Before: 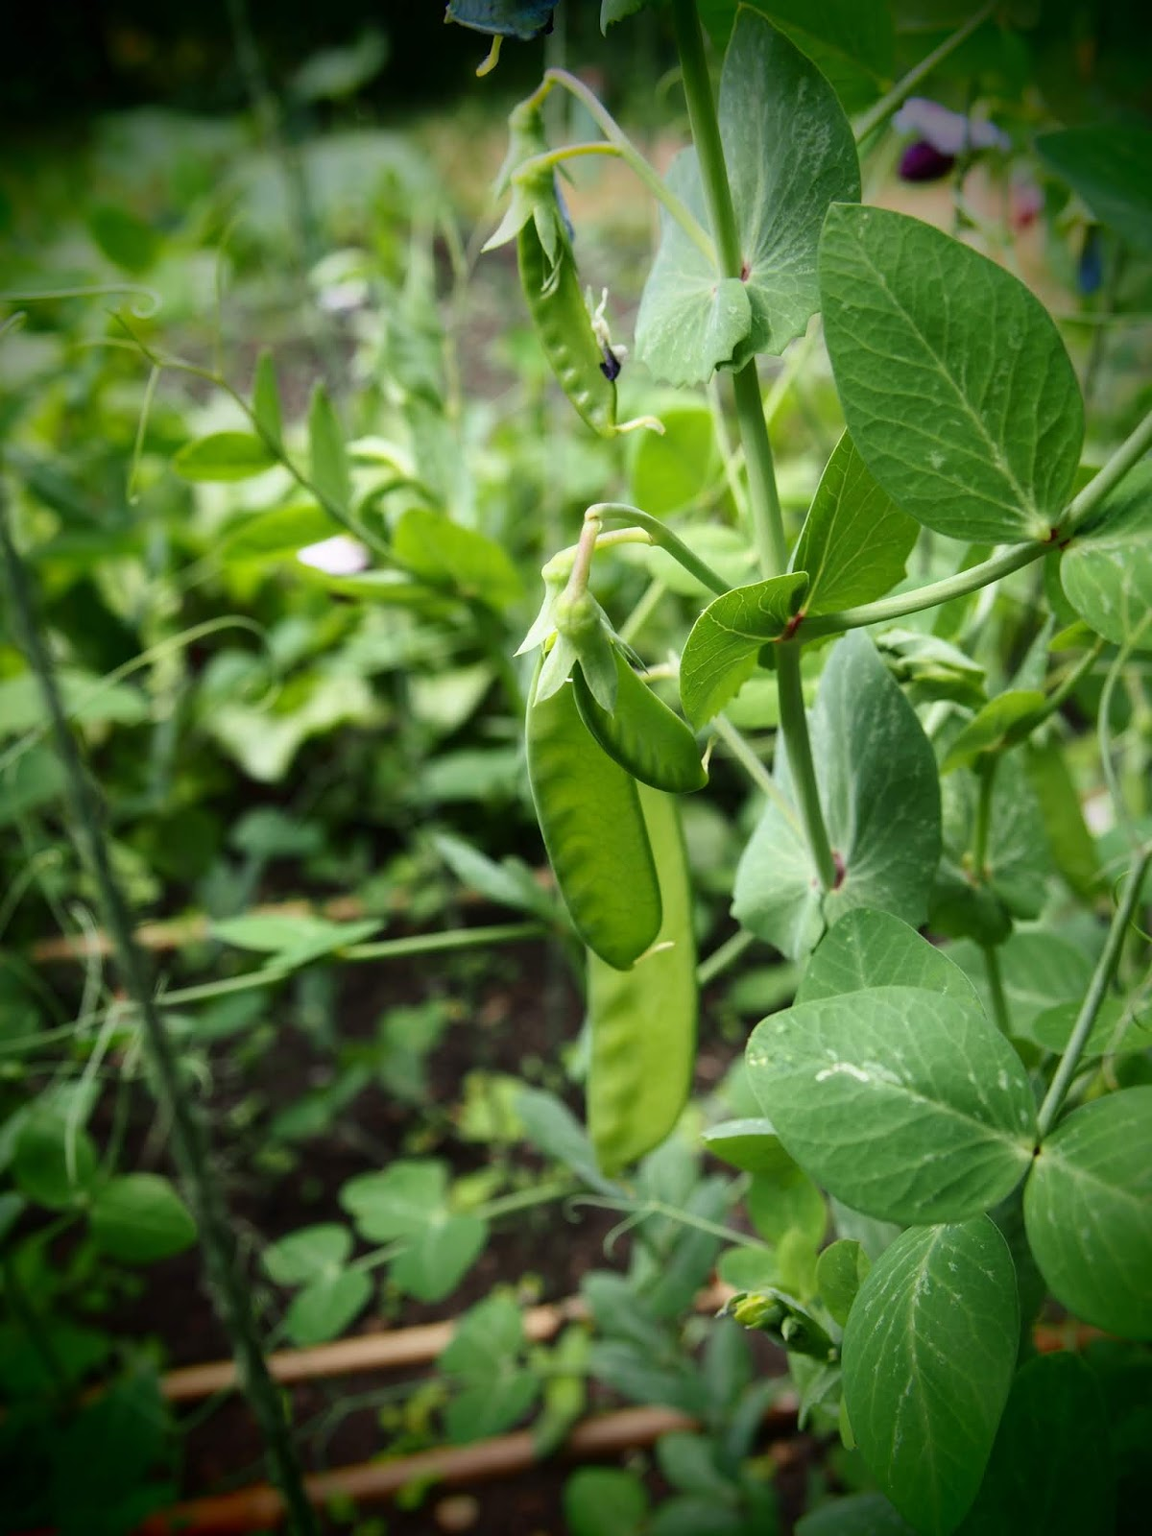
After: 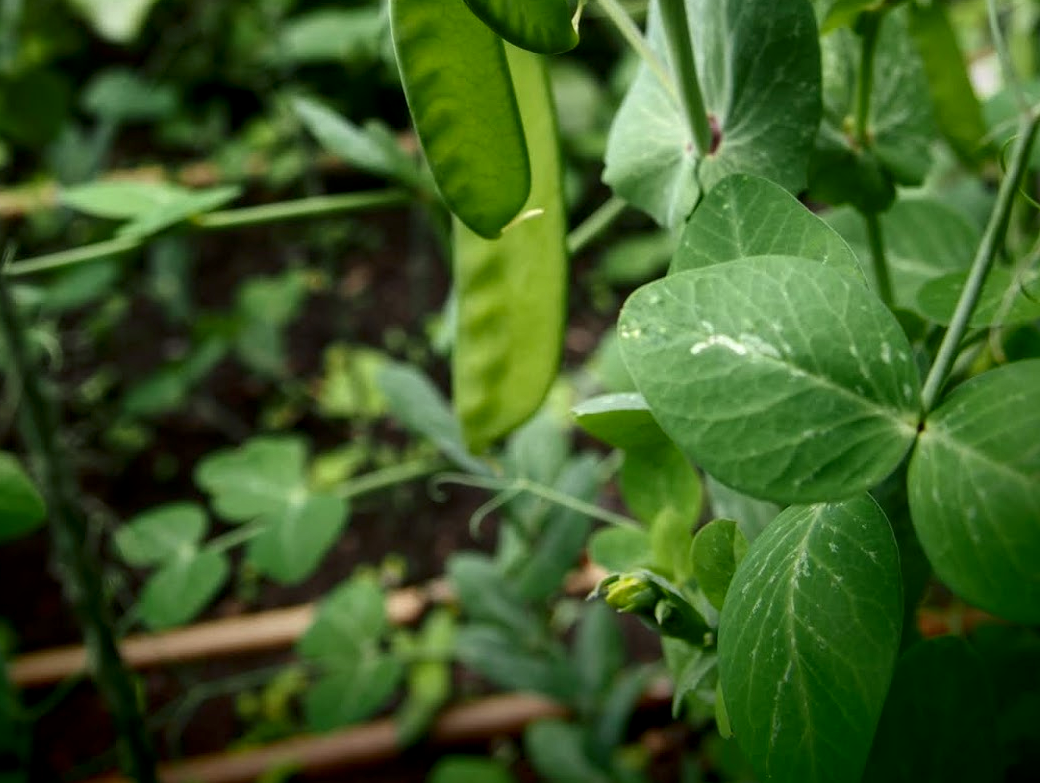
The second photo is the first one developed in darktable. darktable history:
contrast brightness saturation: brightness -0.097
crop and rotate: left 13.259%, top 48.276%, bottom 2.767%
local contrast: on, module defaults
